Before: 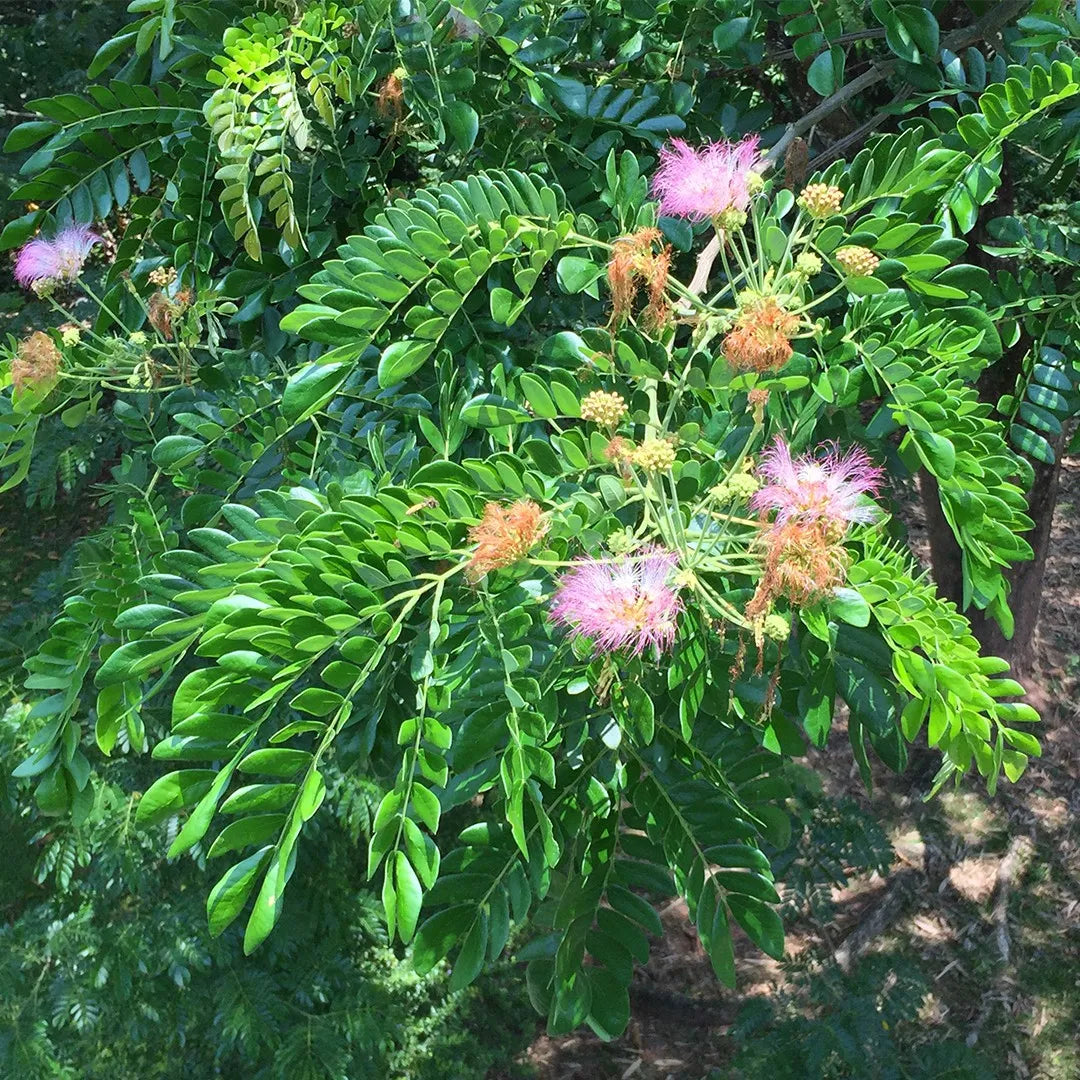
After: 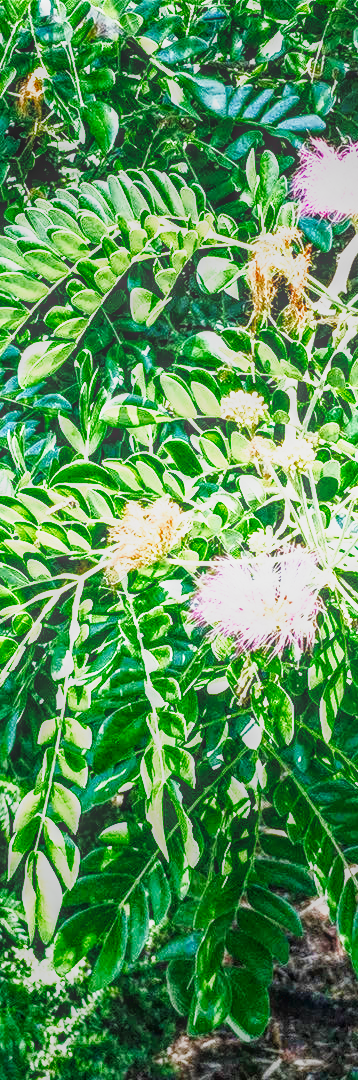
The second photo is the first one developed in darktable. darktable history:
crop: left 33.384%, right 33.466%
tone curve: curves: ch0 [(0, 0.021) (0.059, 0.053) (0.197, 0.191) (0.32, 0.311) (0.495, 0.505) (0.725, 0.731) (0.89, 0.919) (1, 1)]; ch1 [(0, 0) (0.094, 0.081) (0.285, 0.299) (0.401, 0.424) (0.453, 0.439) (0.495, 0.496) (0.54, 0.55) (0.615, 0.637) (0.657, 0.683) (1, 1)]; ch2 [(0, 0) (0.257, 0.217) (0.43, 0.421) (0.498, 0.507) (0.547, 0.539) (0.595, 0.56) (0.644, 0.599) (1, 1)], color space Lab, linked channels, preserve colors none
base curve: curves: ch0 [(0, 0.003) (0.001, 0.002) (0.006, 0.004) (0.02, 0.022) (0.048, 0.086) (0.094, 0.234) (0.162, 0.431) (0.258, 0.629) (0.385, 0.8) (0.548, 0.918) (0.751, 0.988) (1, 1)], preserve colors none
local contrast: highlights 20%, shadows 26%, detail 201%, midtone range 0.2
contrast equalizer: y [[0.511, 0.558, 0.631, 0.632, 0.559, 0.512], [0.5 ×6], [0.507, 0.559, 0.627, 0.644, 0.647, 0.647], [0 ×6], [0 ×6]], mix 0.795
color balance rgb: perceptual saturation grading › global saturation 20%, perceptual saturation grading › highlights -49.917%, perceptual saturation grading › shadows 25.613%, perceptual brilliance grading › global brilliance 14.278%, perceptual brilliance grading › shadows -34.467%, global vibrance 20%
tone equalizer: on, module defaults
